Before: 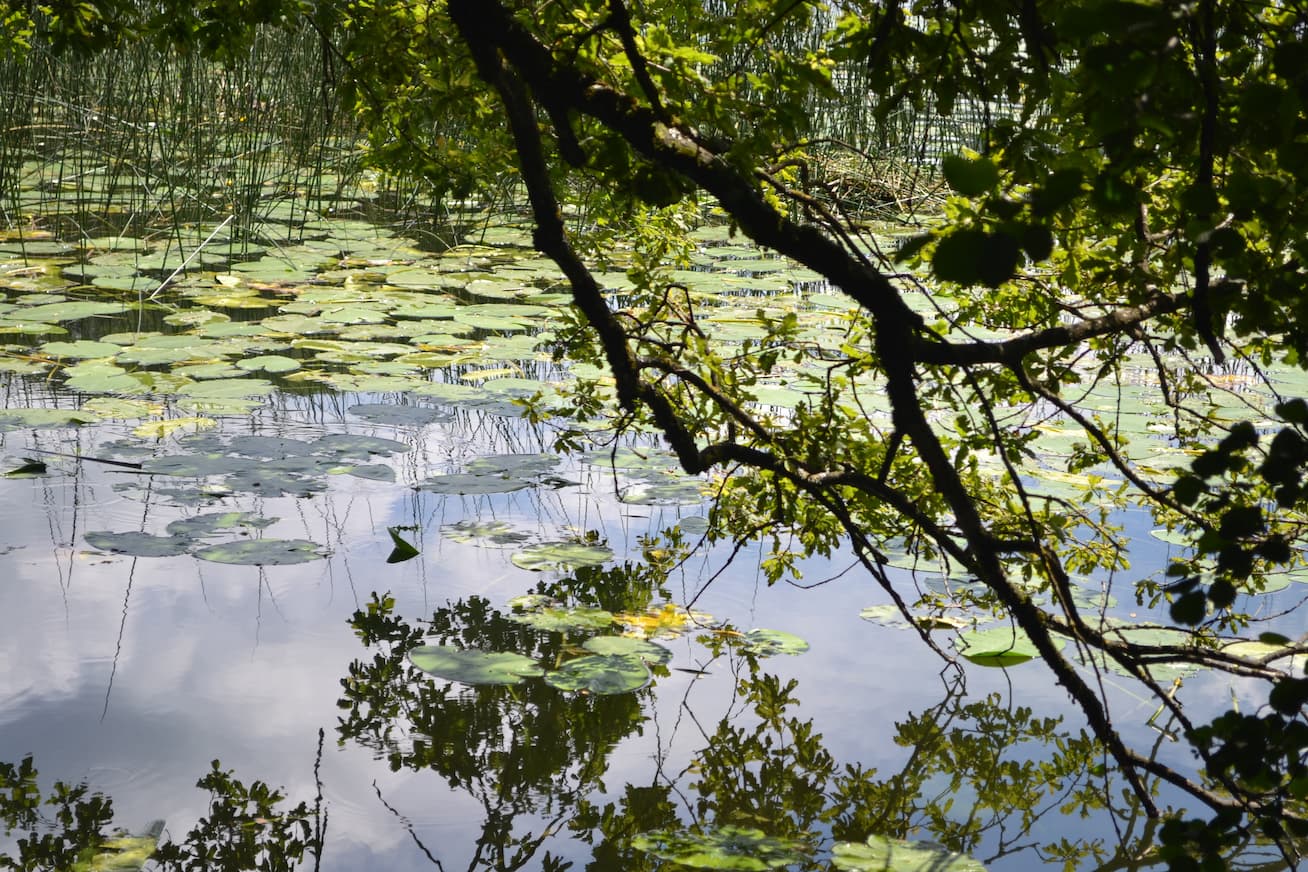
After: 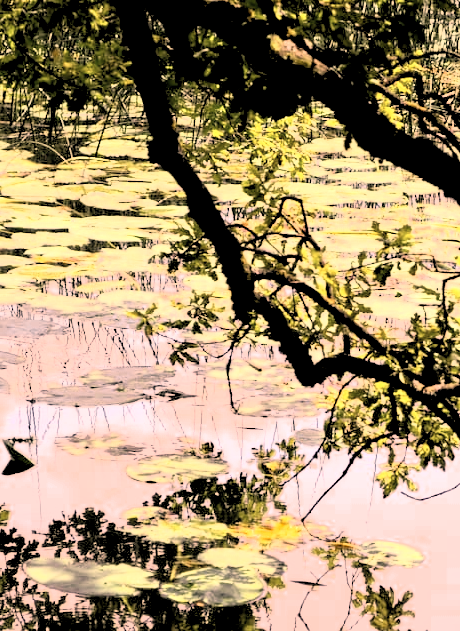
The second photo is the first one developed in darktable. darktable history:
crop and rotate: left 29.476%, top 10.214%, right 35.32%, bottom 17.333%
rgb levels: levels [[0.034, 0.472, 0.904], [0, 0.5, 1], [0, 0.5, 1]]
color correction: highlights a* 21.88, highlights b* 22.25
exposure: black level correction 0.001, exposure 0.5 EV, compensate exposure bias true, compensate highlight preservation false
color zones: curves: ch0 [(0, 0.5) (0.125, 0.4) (0.25, 0.5) (0.375, 0.4) (0.5, 0.4) (0.625, 0.35) (0.75, 0.35) (0.875, 0.5)]; ch1 [(0, 0.35) (0.125, 0.45) (0.25, 0.35) (0.375, 0.35) (0.5, 0.35) (0.625, 0.35) (0.75, 0.45) (0.875, 0.35)]; ch2 [(0, 0.6) (0.125, 0.5) (0.25, 0.5) (0.375, 0.6) (0.5, 0.6) (0.625, 0.5) (0.75, 0.5) (0.875, 0.5)]
base curve: curves: ch0 [(0, 0) (0.557, 0.834) (1, 1)]
